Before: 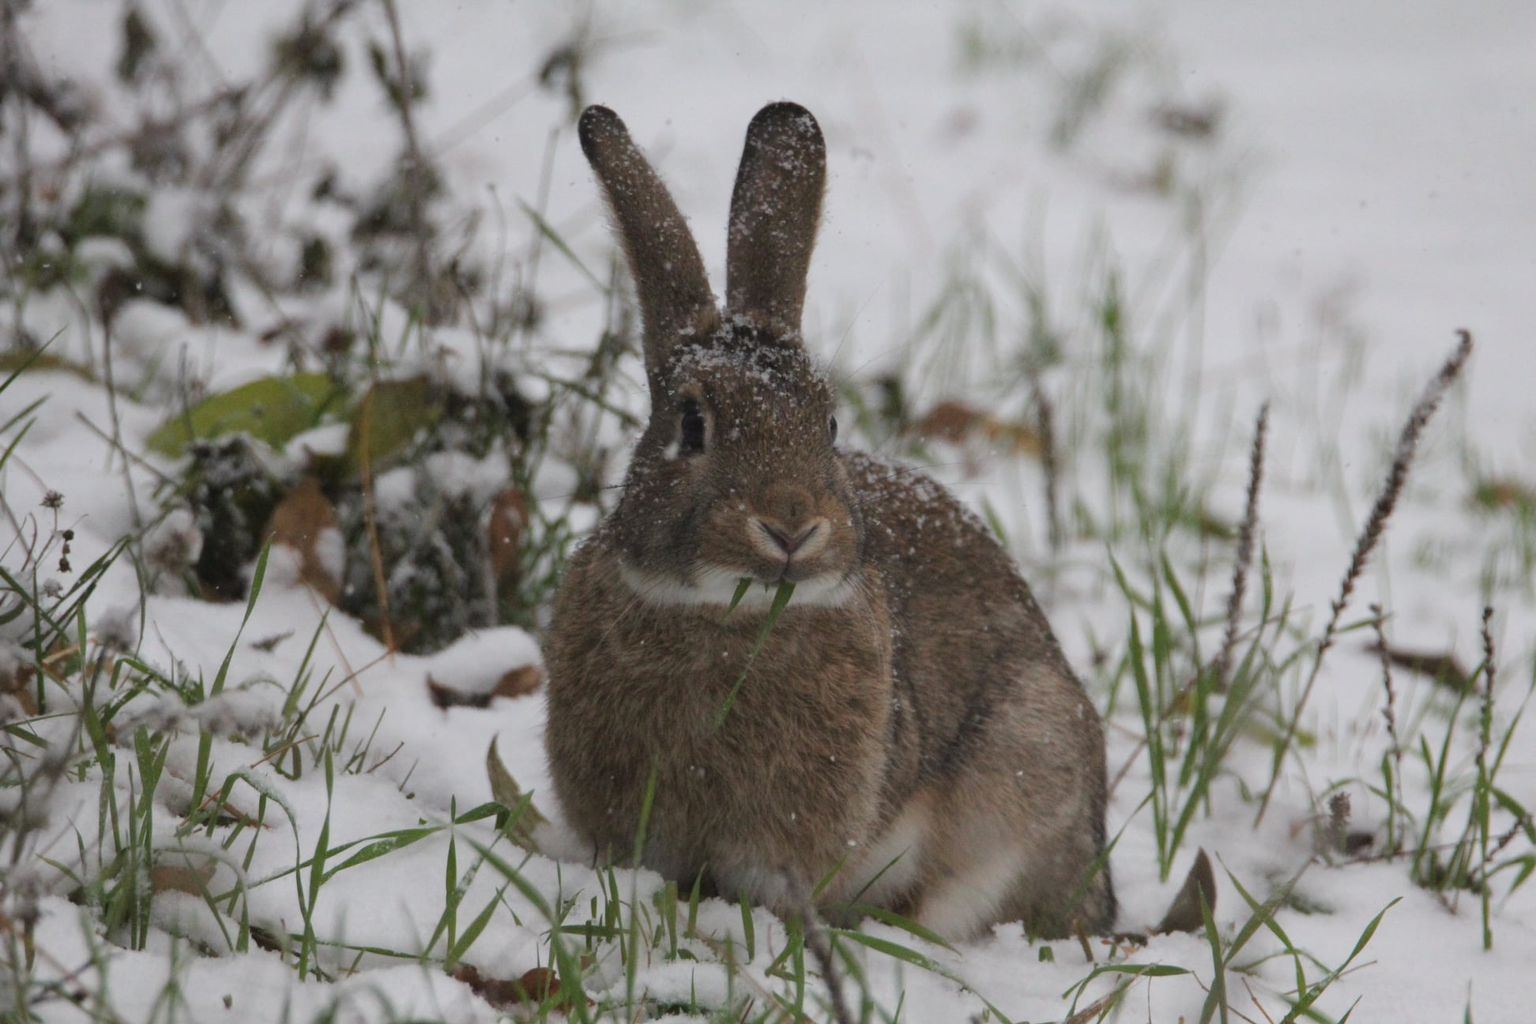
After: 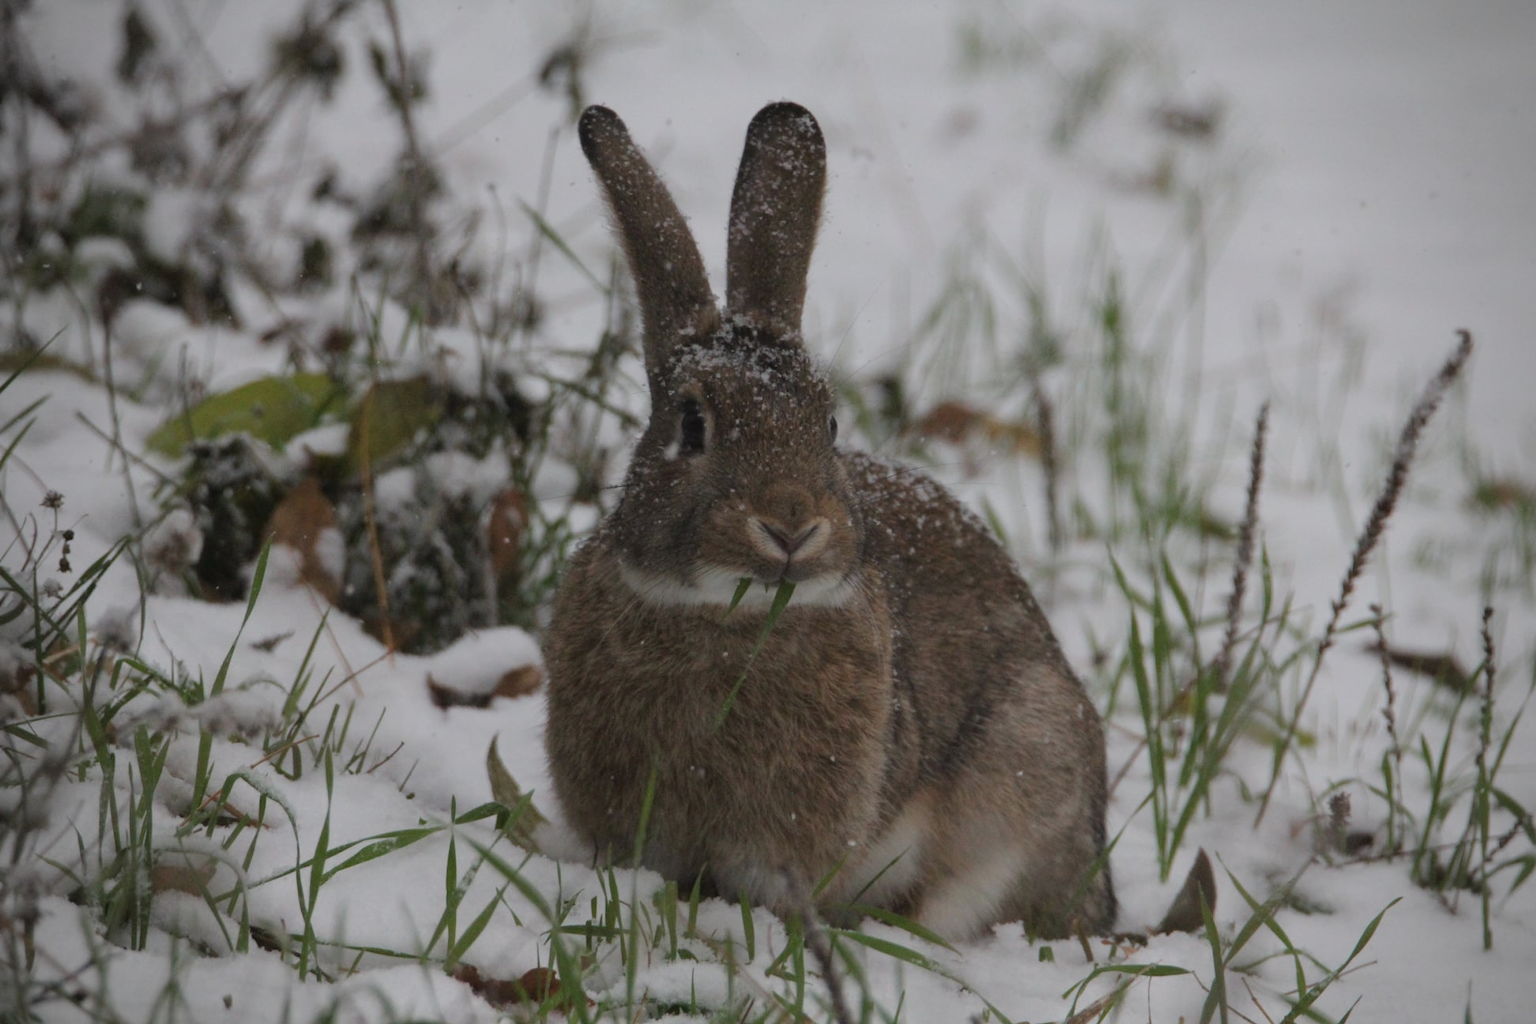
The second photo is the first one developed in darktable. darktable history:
exposure: exposure -0.354 EV, compensate highlight preservation false
vignetting: on, module defaults
